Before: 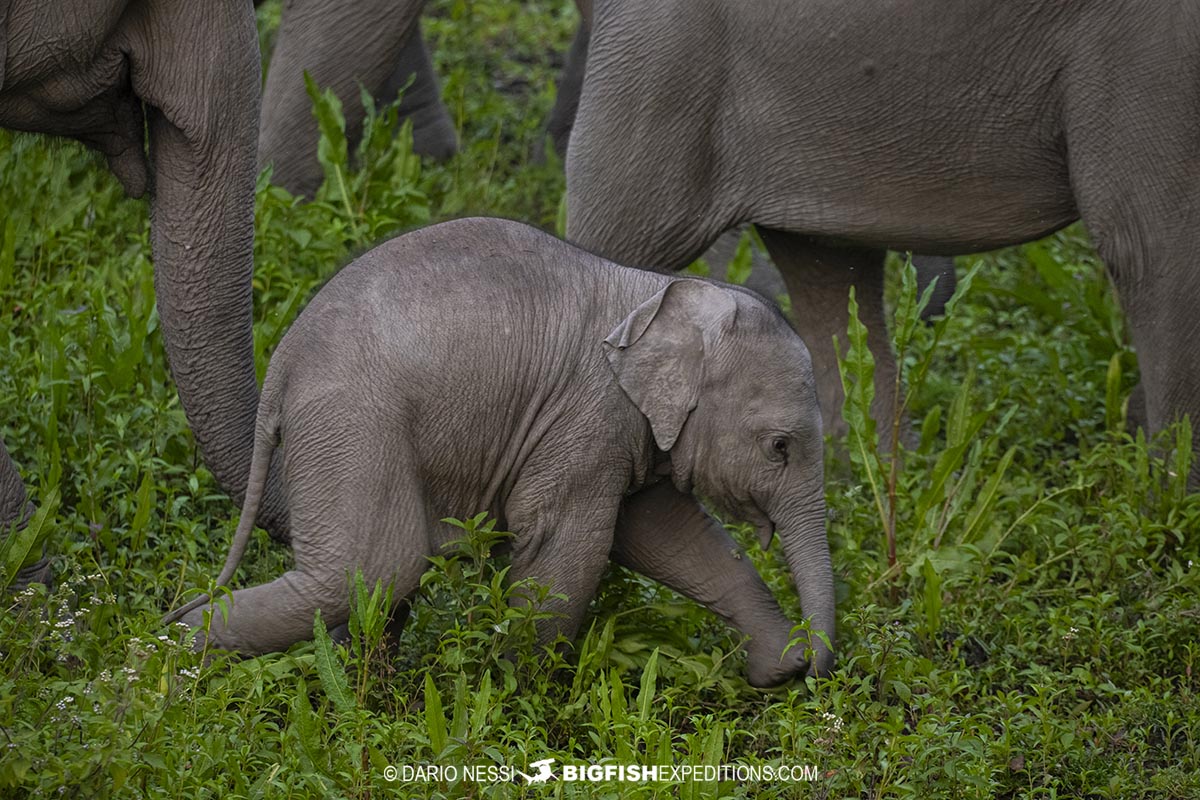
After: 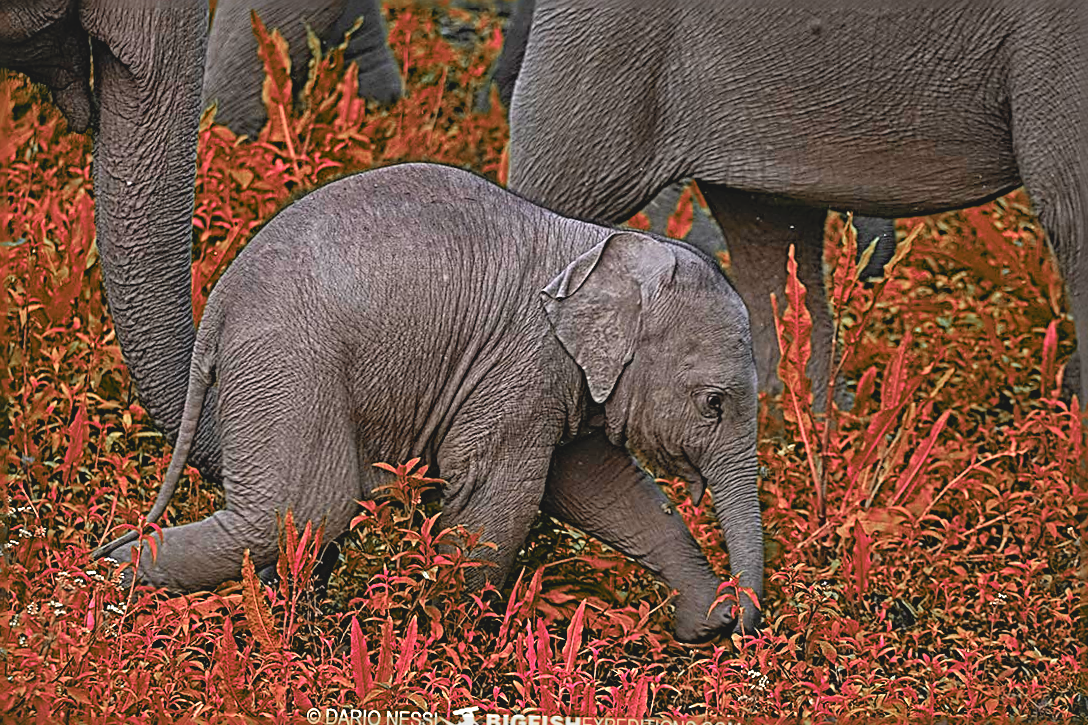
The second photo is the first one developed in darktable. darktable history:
exposure: exposure -0.041 EV, compensate highlight preservation false
color balance rgb: linear chroma grading › global chroma 15%, perceptual saturation grading › global saturation 30%
sharpen: radius 3.158, amount 1.731
contrast brightness saturation: contrast -0.15, brightness 0.05, saturation -0.12
crop and rotate: angle -1.96°, left 3.097%, top 4.154%, right 1.586%, bottom 0.529%
color zones: curves: ch2 [(0, 0.488) (0.143, 0.417) (0.286, 0.212) (0.429, 0.179) (0.571, 0.154) (0.714, 0.415) (0.857, 0.495) (1, 0.488)]
local contrast: mode bilateral grid, contrast 20, coarseness 50, detail 120%, midtone range 0.2
shadows and highlights: shadows 24.5, highlights -78.15, soften with gaussian
